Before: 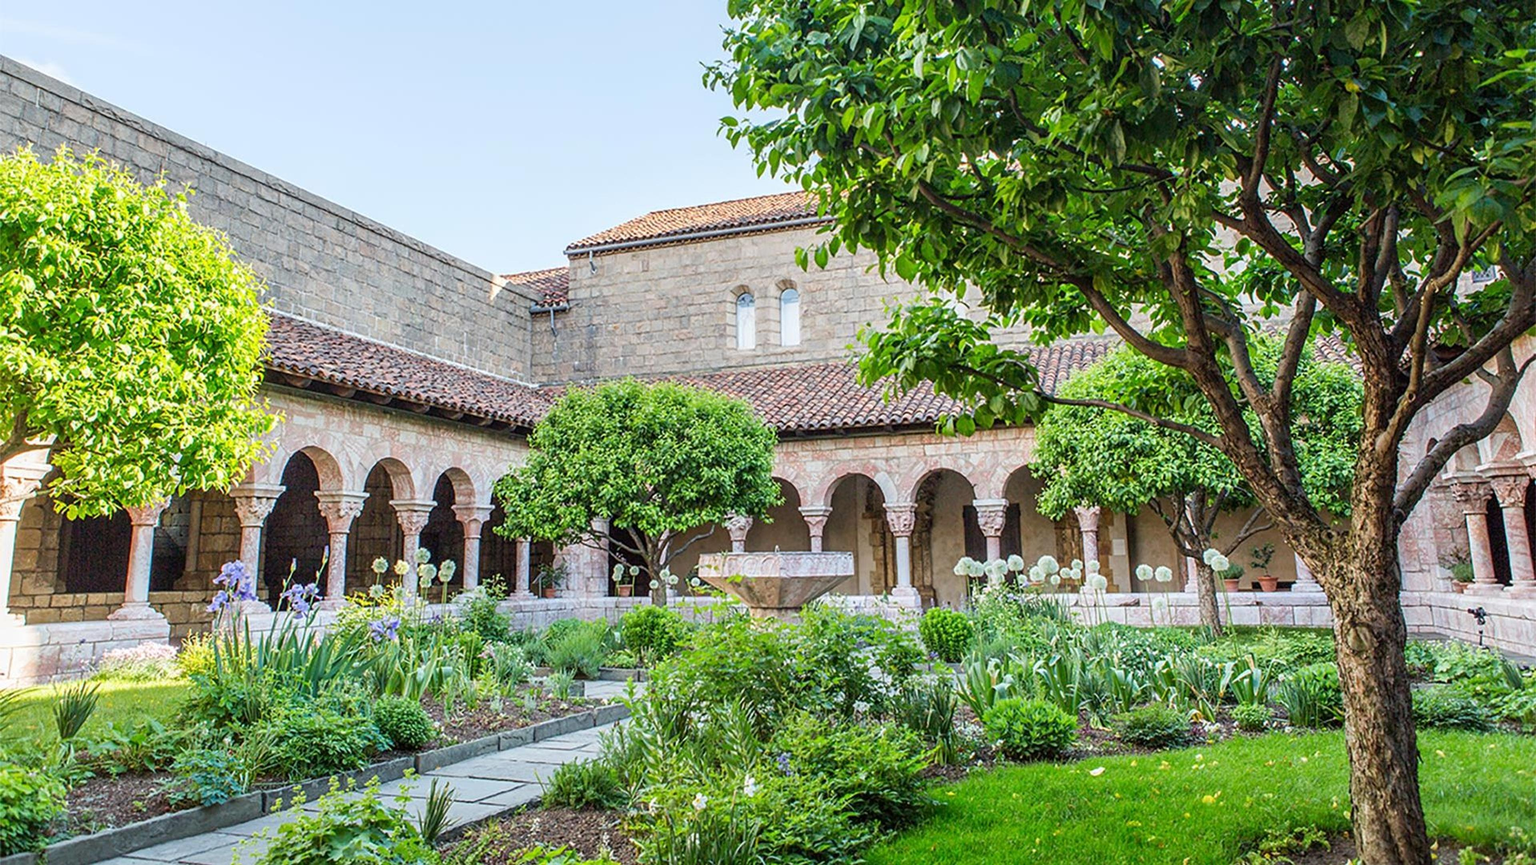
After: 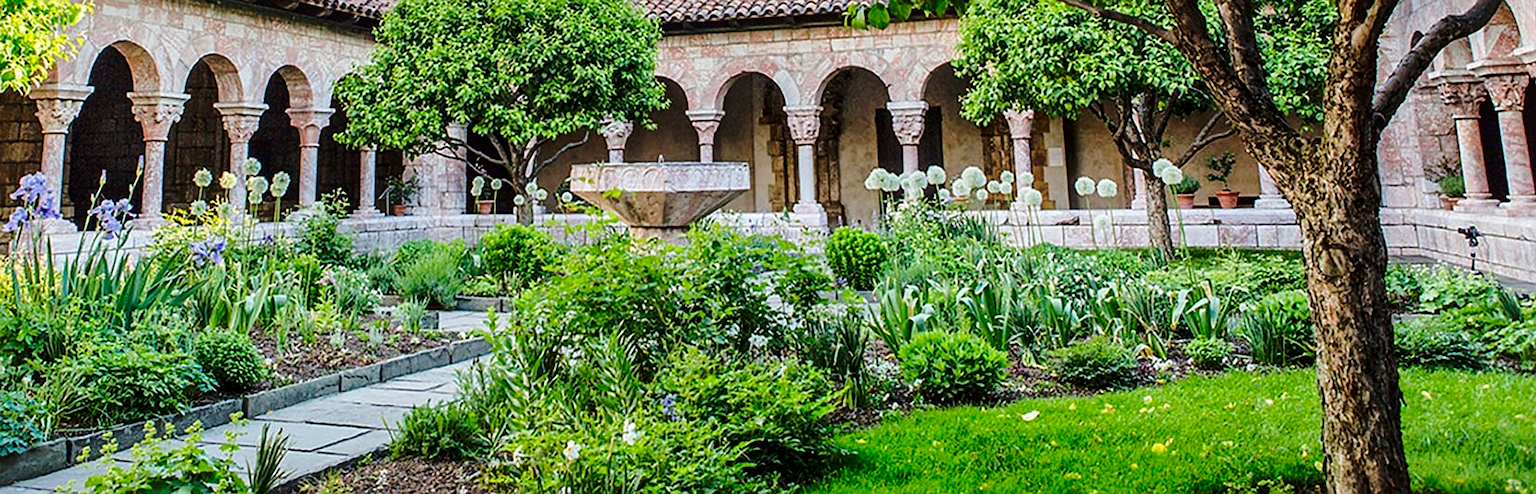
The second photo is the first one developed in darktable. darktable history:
crop and rotate: left 13.316%, top 47.559%, bottom 2.889%
local contrast: mode bilateral grid, contrast 21, coarseness 49, detail 144%, midtone range 0.2
exposure: compensate exposure bias true, compensate highlight preservation false
base curve: curves: ch0 [(0, 0) (0.073, 0.04) (0.157, 0.139) (0.492, 0.492) (0.758, 0.758) (1, 1)], preserve colors none
tone curve: curves: ch0 [(0, 0.021) (0.049, 0.044) (0.157, 0.131) (0.365, 0.359) (0.499, 0.517) (0.675, 0.667) (0.856, 0.83) (1, 0.969)]; ch1 [(0, 0) (0.302, 0.309) (0.433, 0.443) (0.472, 0.47) (0.502, 0.503) (0.527, 0.516) (0.564, 0.557) (0.614, 0.645) (0.677, 0.722) (0.859, 0.889) (1, 1)]; ch2 [(0, 0) (0.33, 0.301) (0.447, 0.44) (0.487, 0.496) (0.502, 0.501) (0.535, 0.537) (0.565, 0.558) (0.608, 0.624) (1, 1)], color space Lab, linked channels, preserve colors none
sharpen: on, module defaults
